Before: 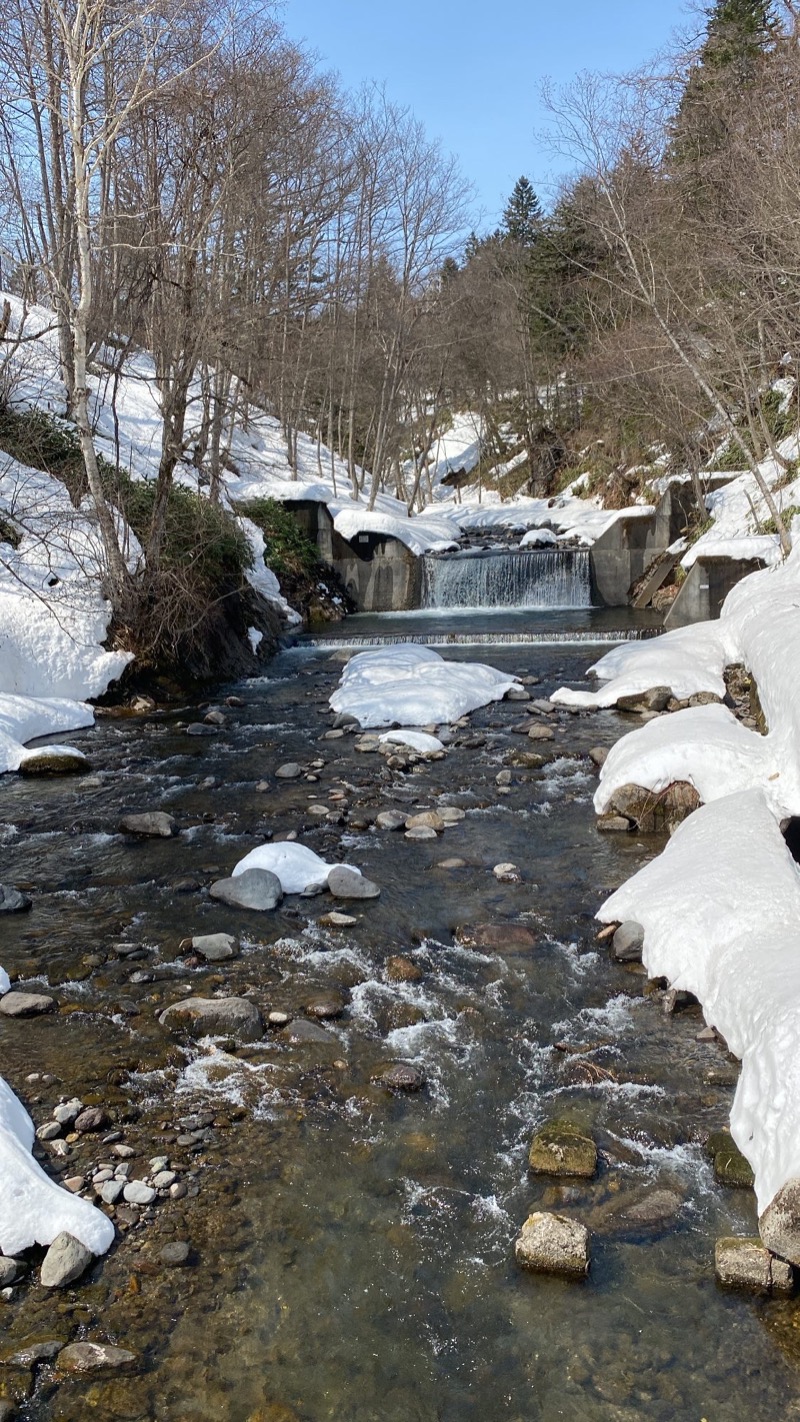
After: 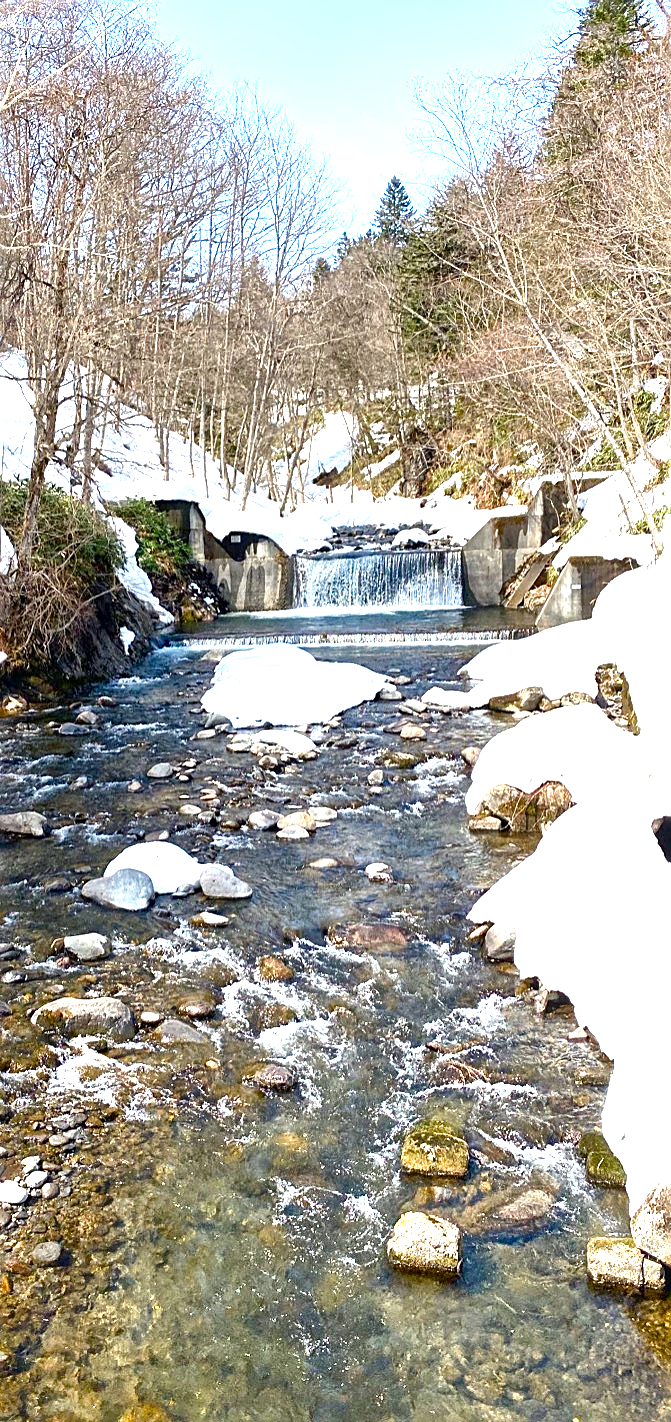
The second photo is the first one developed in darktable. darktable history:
color balance rgb: power › hue 328.87°, perceptual saturation grading › global saturation 25.585%, perceptual saturation grading › highlights -27.778%, perceptual saturation grading › shadows 34.373%, global vibrance 29.977%
exposure: black level correction 0, exposure 1.69 EV, compensate highlight preservation false
local contrast: mode bilateral grid, contrast 20, coarseness 19, detail 164%, midtone range 0.2
crop: left 16.122%
sharpen: on, module defaults
